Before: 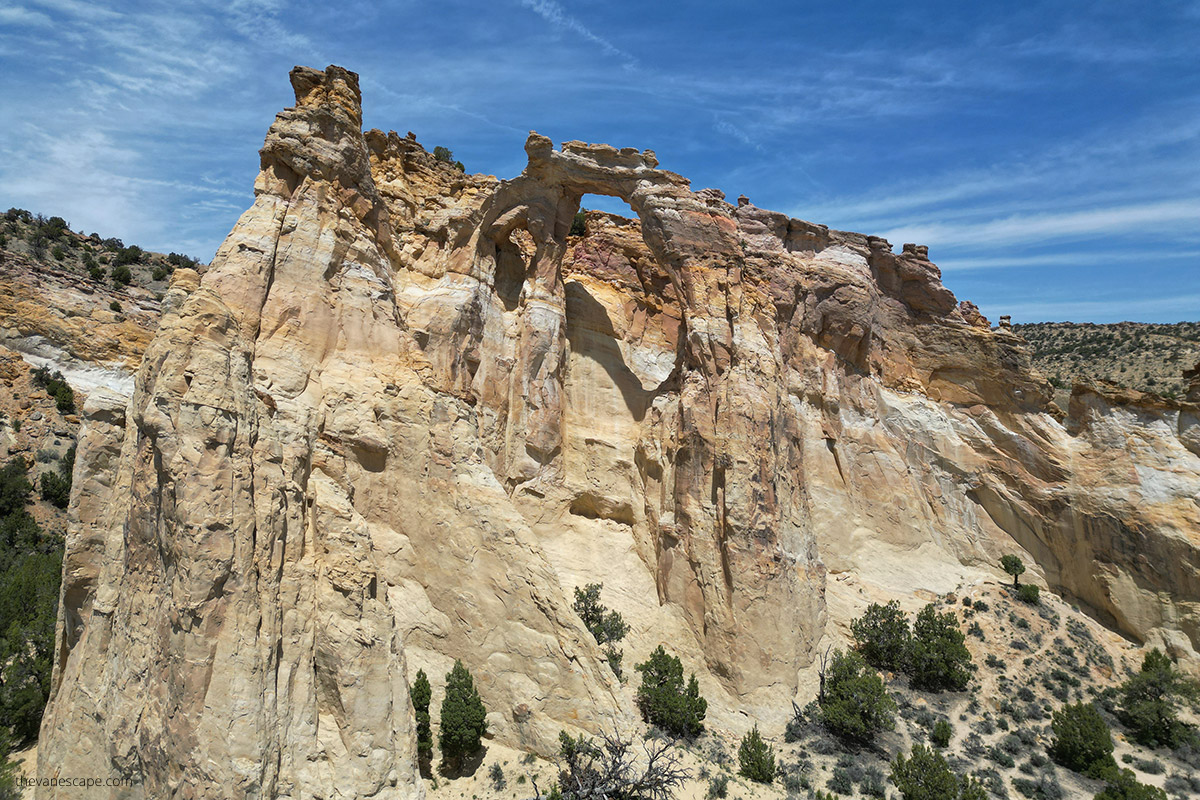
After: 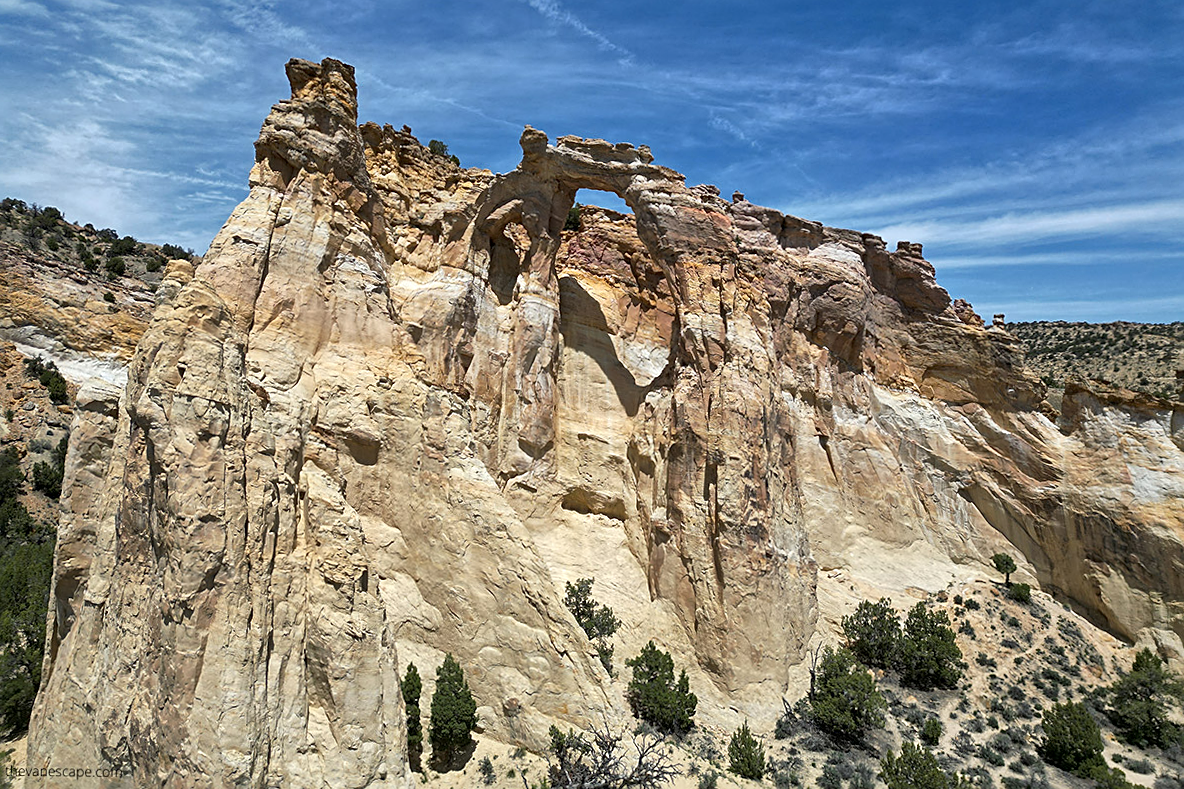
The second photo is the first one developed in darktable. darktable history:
crop and rotate: angle -0.5°
sharpen: on, module defaults
local contrast: mode bilateral grid, contrast 20, coarseness 50, detail 150%, midtone range 0.2
